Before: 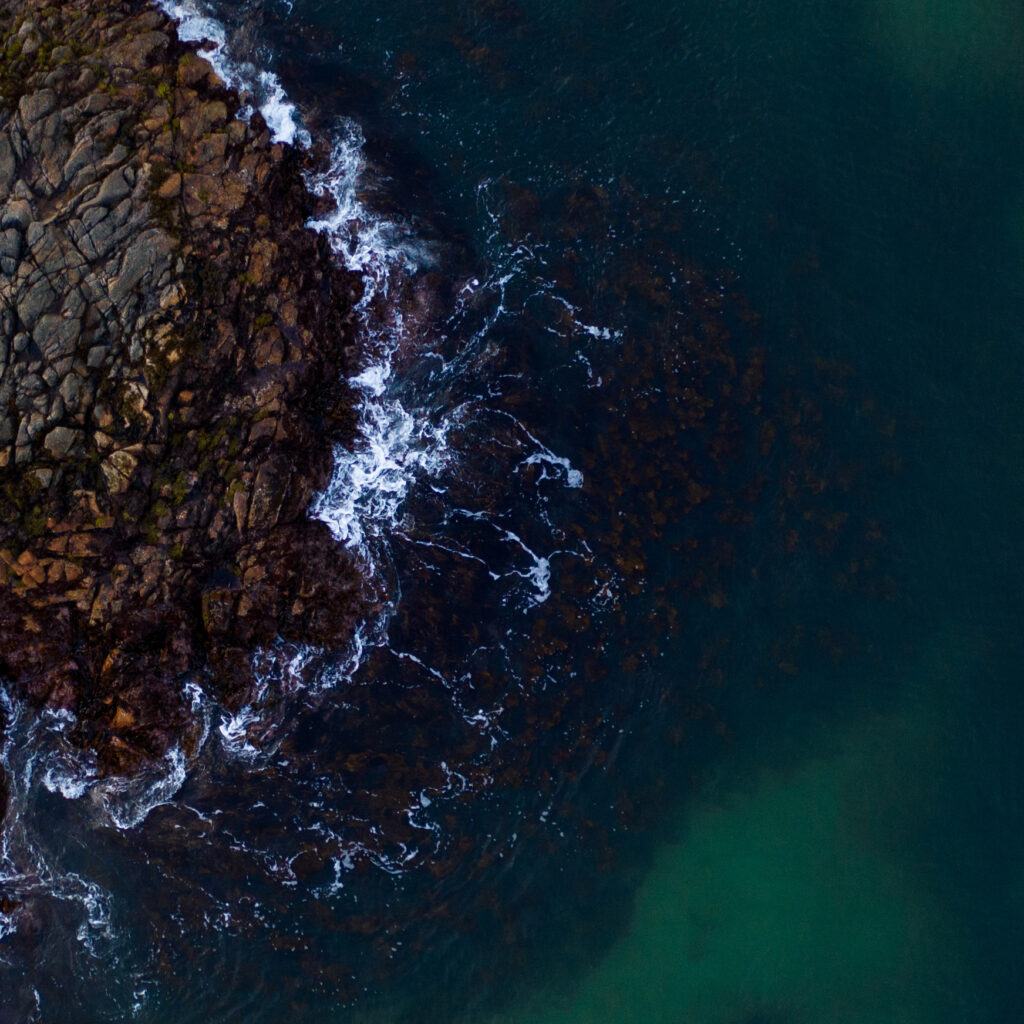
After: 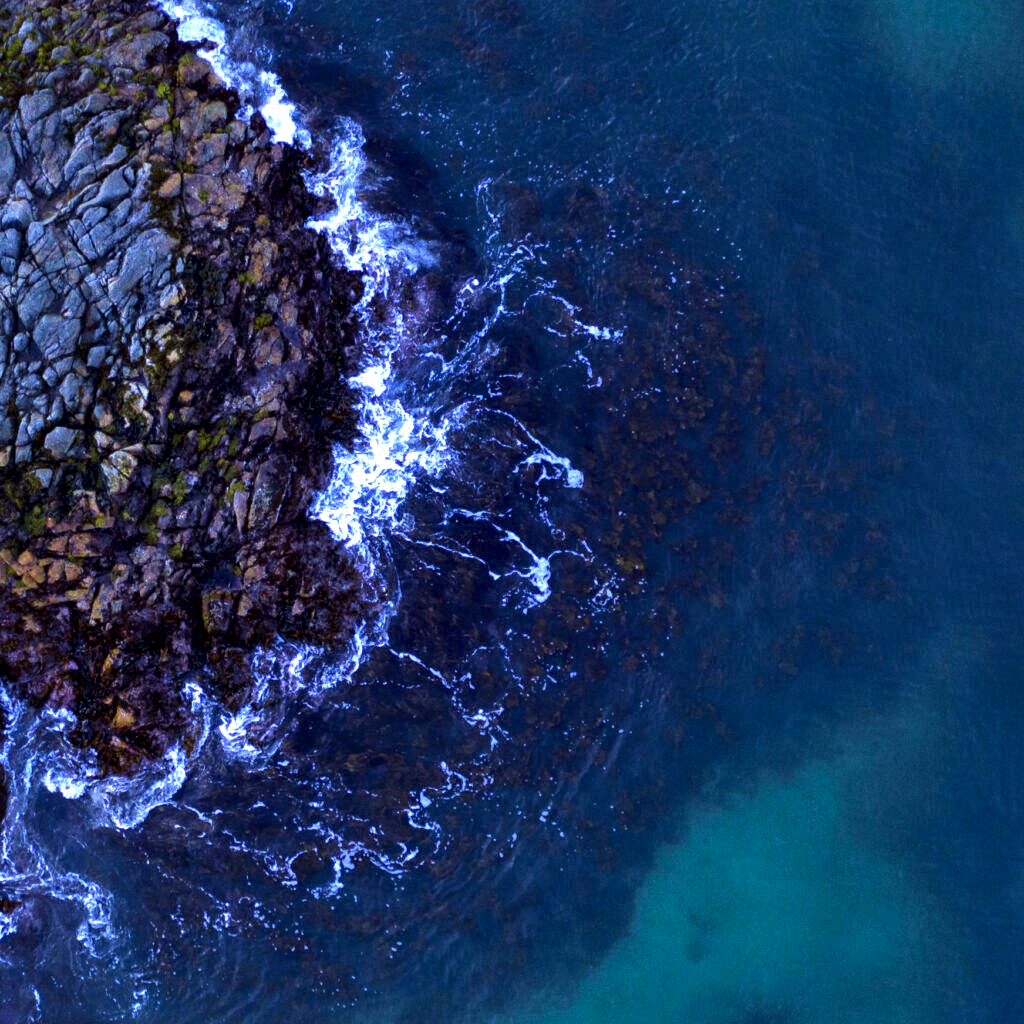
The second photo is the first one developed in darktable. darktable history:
white balance: red 0.766, blue 1.537
local contrast: mode bilateral grid, contrast 20, coarseness 50, detail 161%, midtone range 0.2
exposure: black level correction 0, exposure 1.125 EV, compensate exposure bias true, compensate highlight preservation false
velvia: strength 45%
